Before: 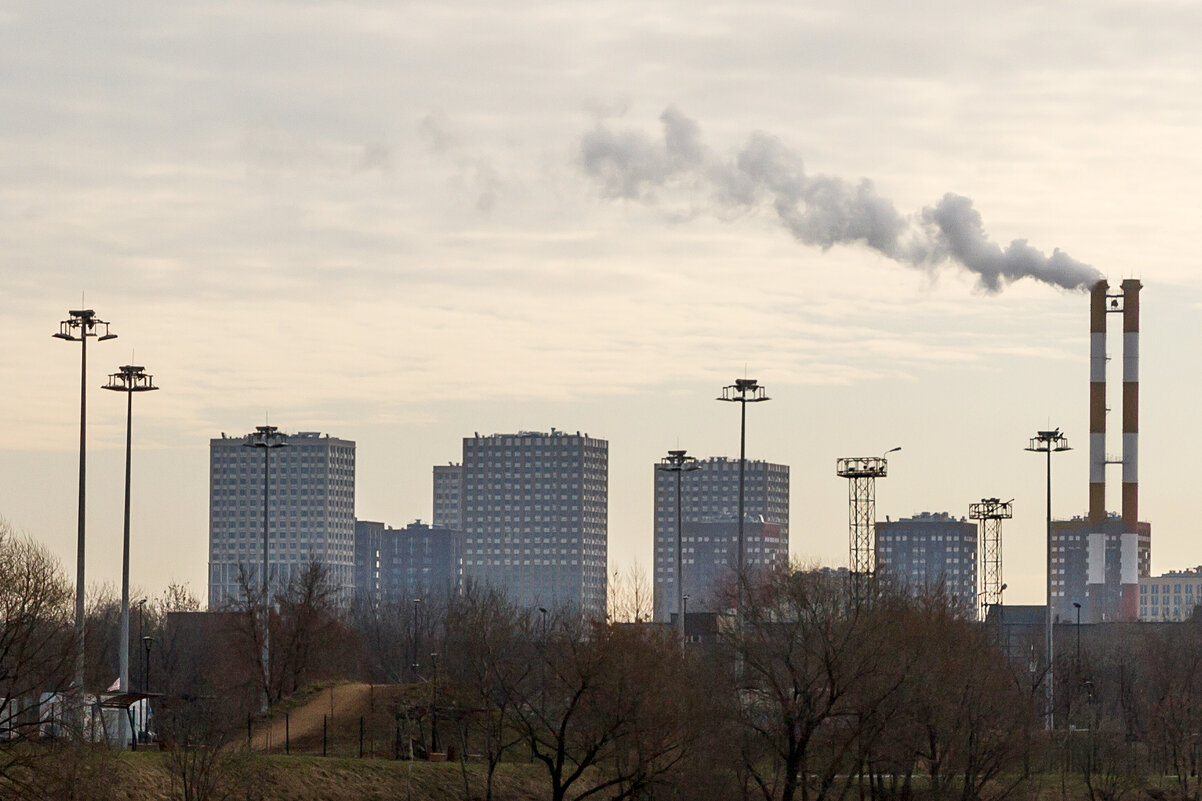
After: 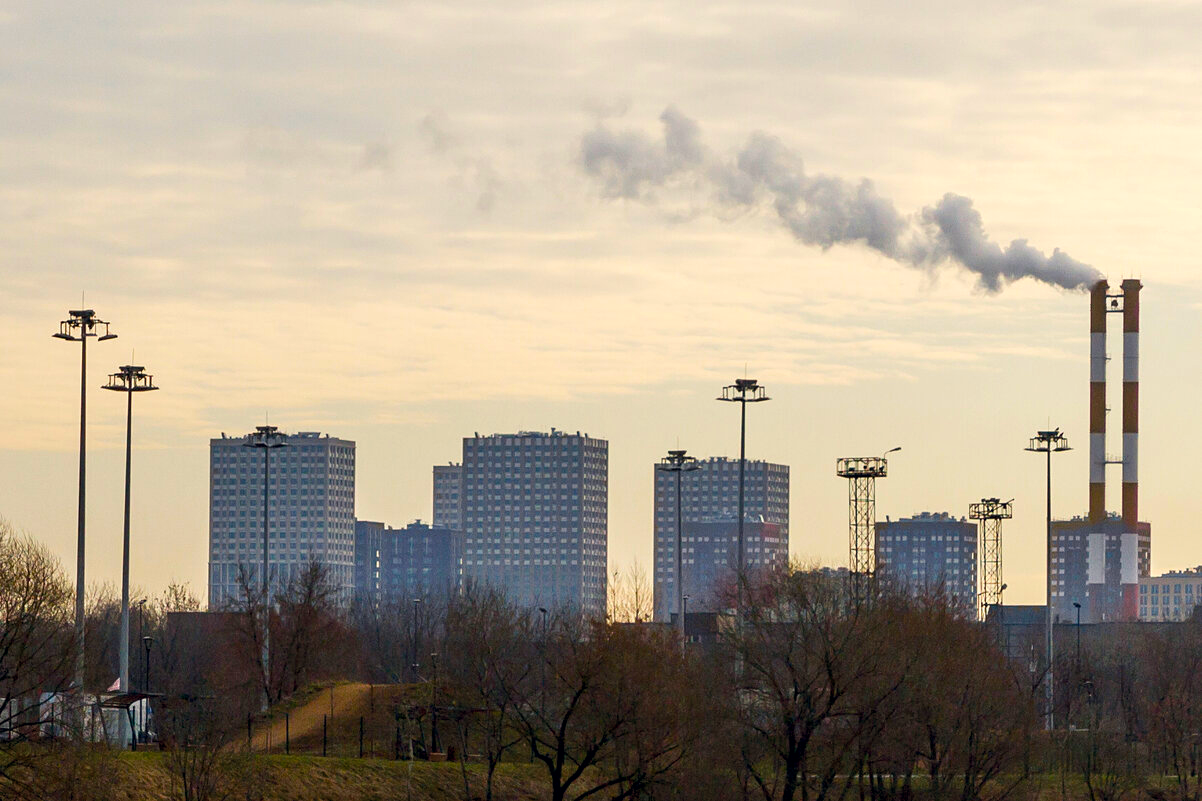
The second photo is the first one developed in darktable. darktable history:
local contrast: highlights 101%, shadows 100%, detail 119%, midtone range 0.2
exposure: compensate exposure bias true, compensate highlight preservation false
color balance rgb: perceptual saturation grading › global saturation 42.657%, global vibrance 29.574%
color correction: highlights a* 0.464, highlights b* 2.67, shadows a* -1.12, shadows b* -4.49
